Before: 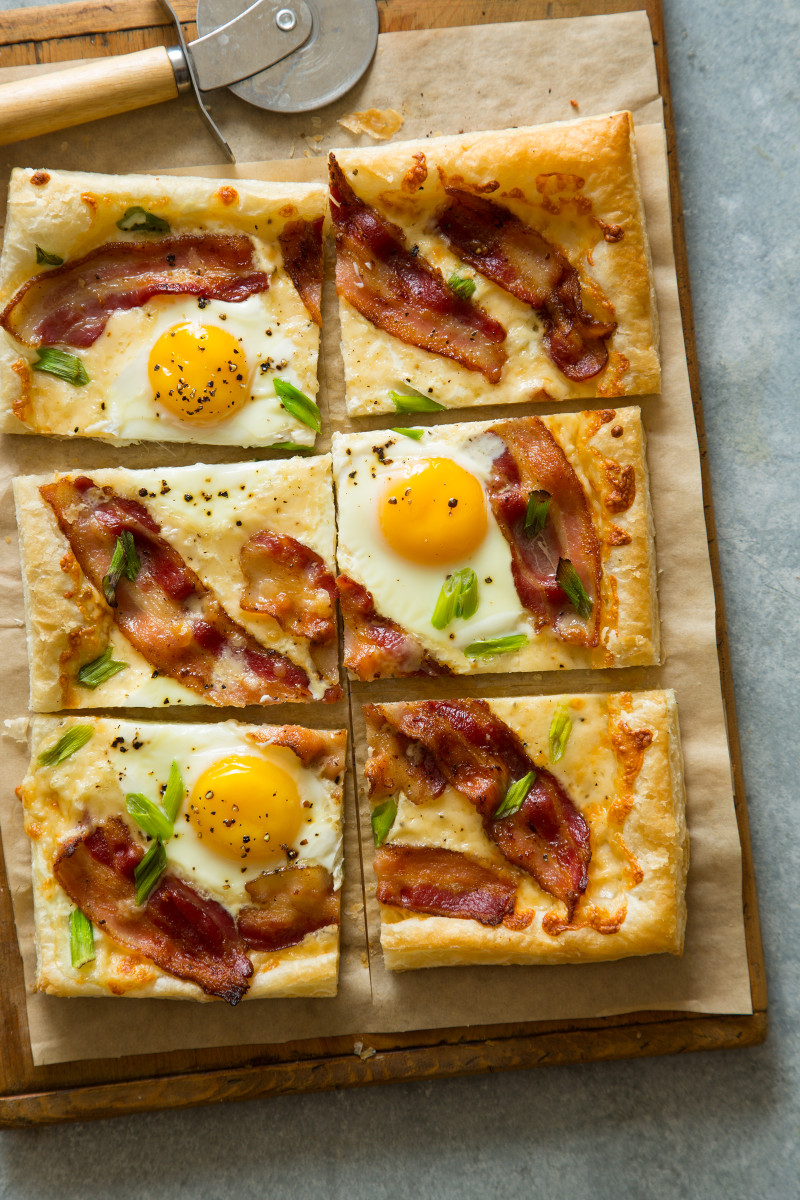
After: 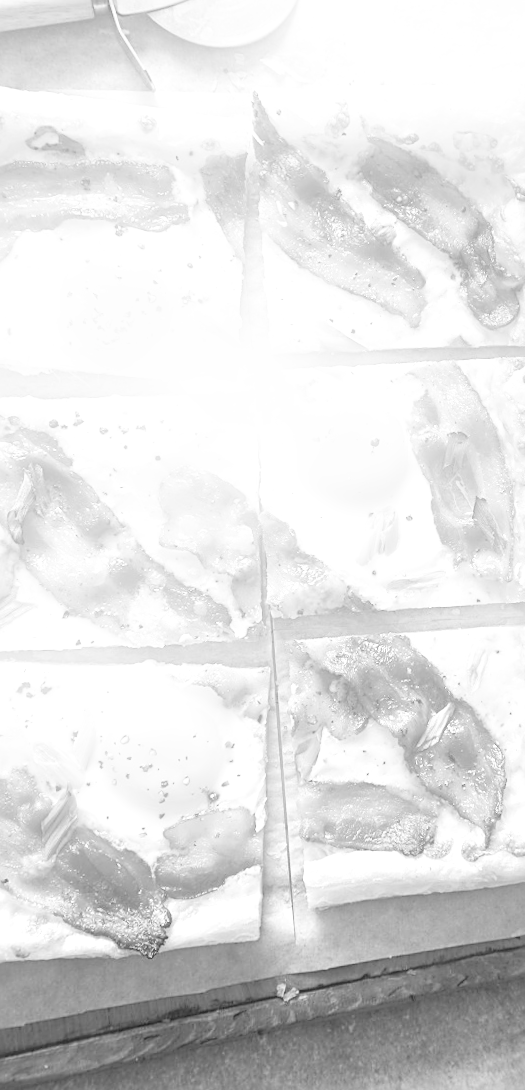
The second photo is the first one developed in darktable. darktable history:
bloom: on, module defaults
rotate and perspective: rotation -0.013°, lens shift (vertical) -0.027, lens shift (horizontal) 0.178, crop left 0.016, crop right 0.989, crop top 0.082, crop bottom 0.918
crop and rotate: left 13.342%, right 19.991%
sharpen: on, module defaults
tone curve: curves: ch0 [(0, 0) (0.003, 0.009) (0.011, 0.019) (0.025, 0.034) (0.044, 0.057) (0.069, 0.082) (0.1, 0.104) (0.136, 0.131) (0.177, 0.165) (0.224, 0.212) (0.277, 0.279) (0.335, 0.342) (0.399, 0.401) (0.468, 0.477) (0.543, 0.572) (0.623, 0.675) (0.709, 0.772) (0.801, 0.85) (0.898, 0.942) (1, 1)], preserve colors none
exposure: black level correction 0, exposure 1.1 EV, compensate highlight preservation false
contrast brightness saturation: brightness 0.18, saturation -0.5
monochrome: a -3.63, b -0.465
